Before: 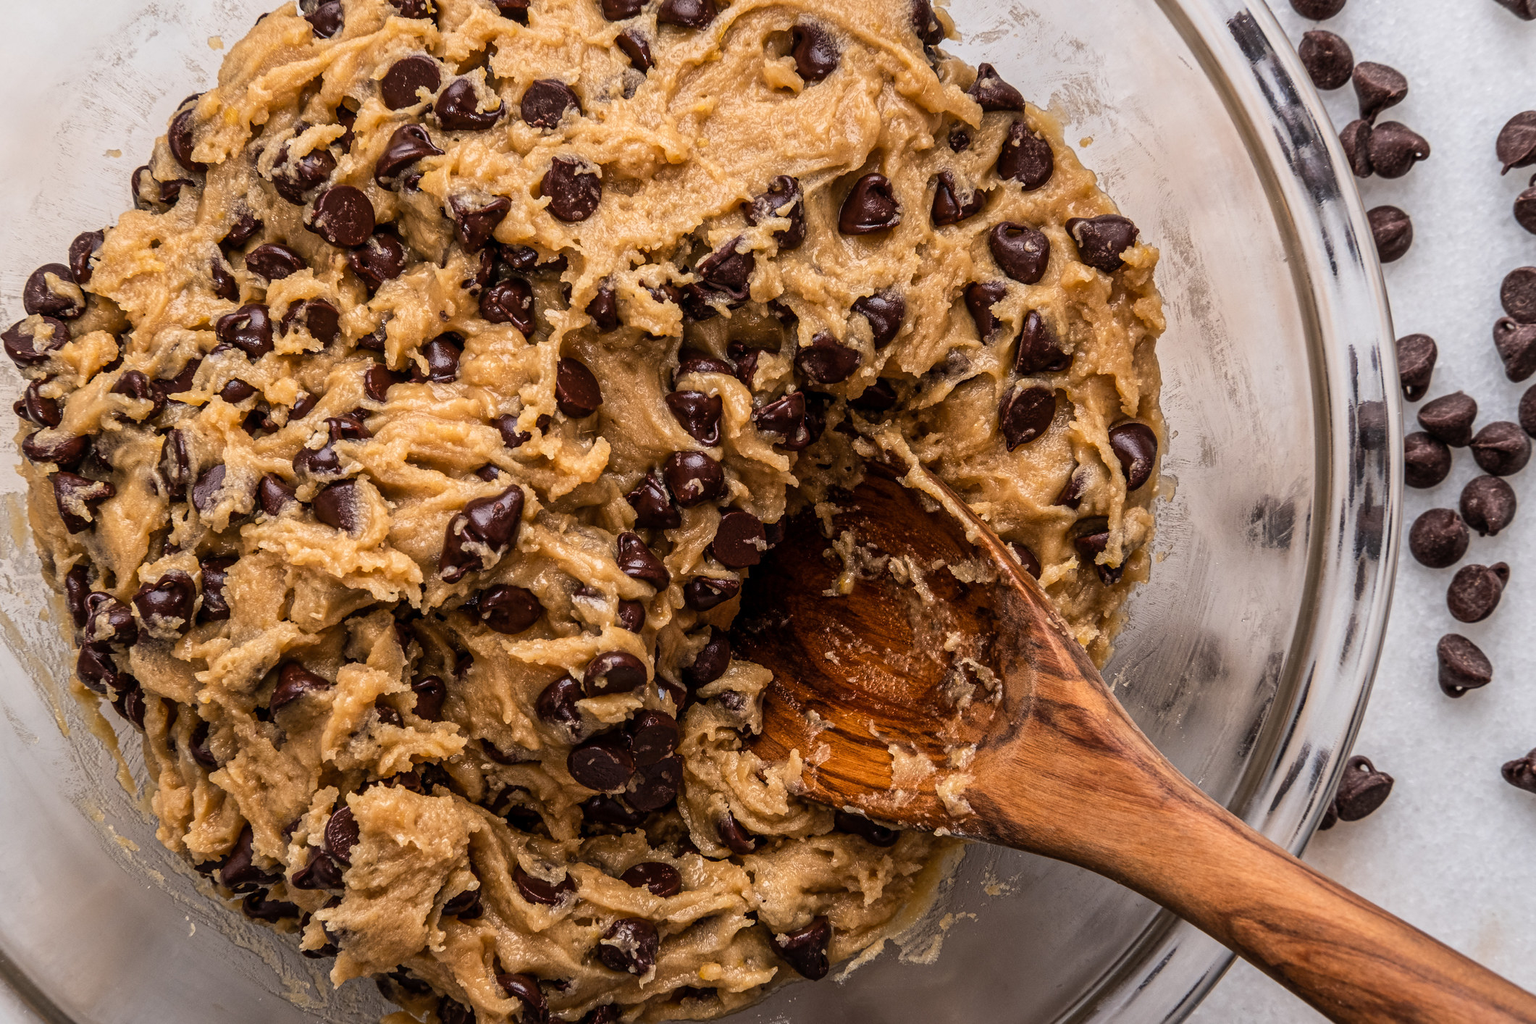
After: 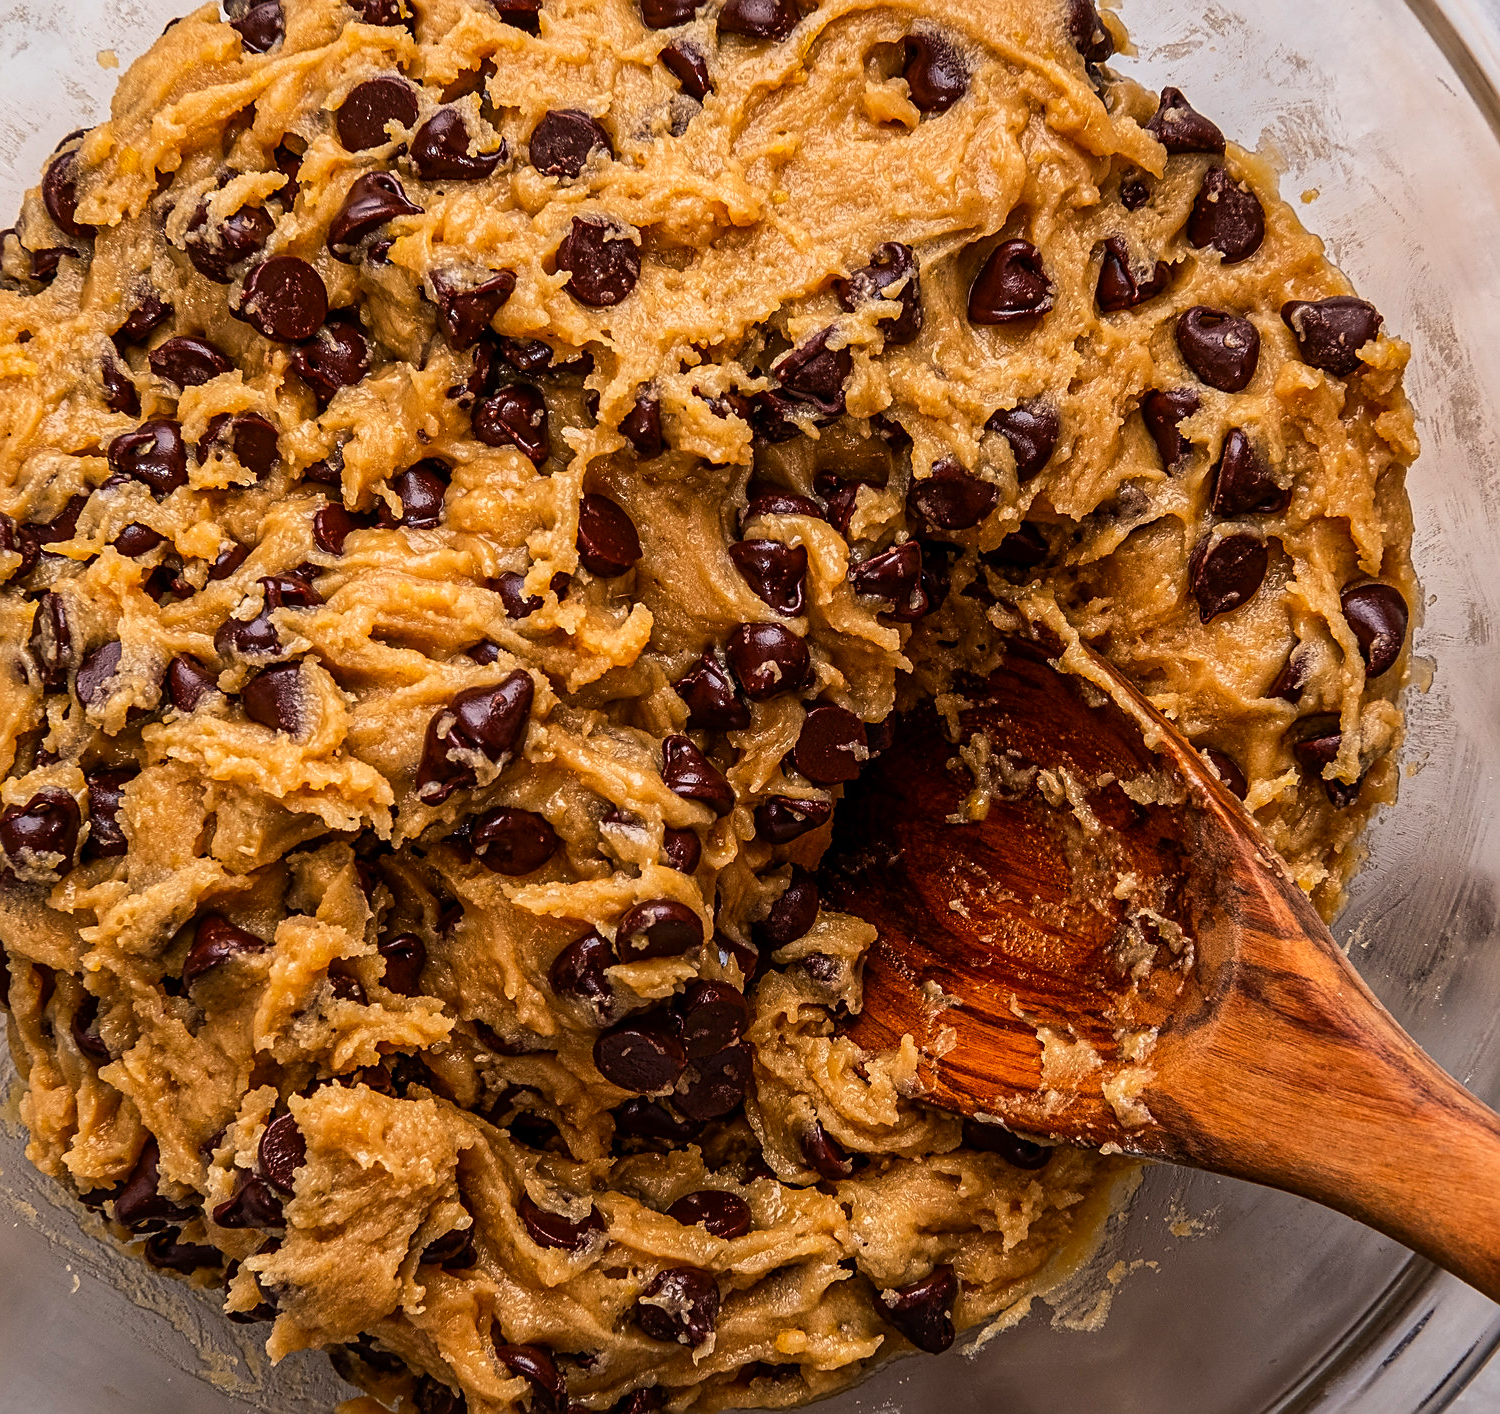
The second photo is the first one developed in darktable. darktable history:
contrast brightness saturation: brightness -0.024, saturation 0.339
tone equalizer: edges refinement/feathering 500, mask exposure compensation -1.57 EV, preserve details no
sharpen: on, module defaults
crop and rotate: left 8.99%, right 20.264%
